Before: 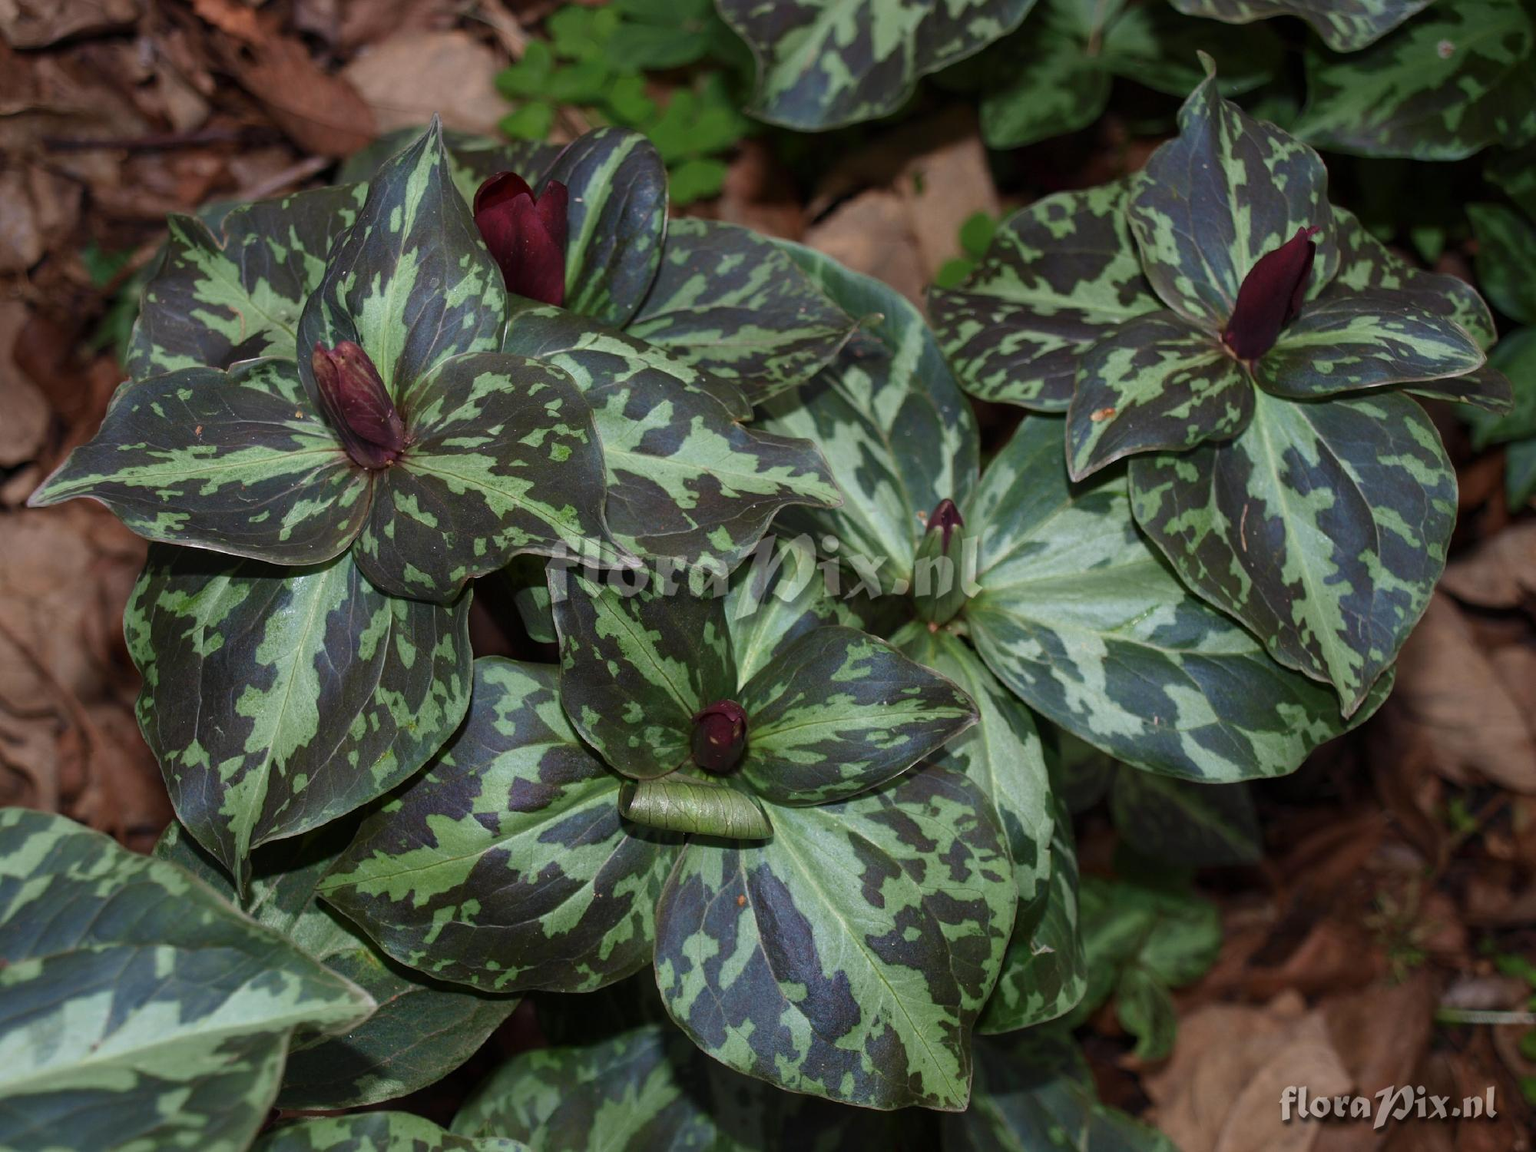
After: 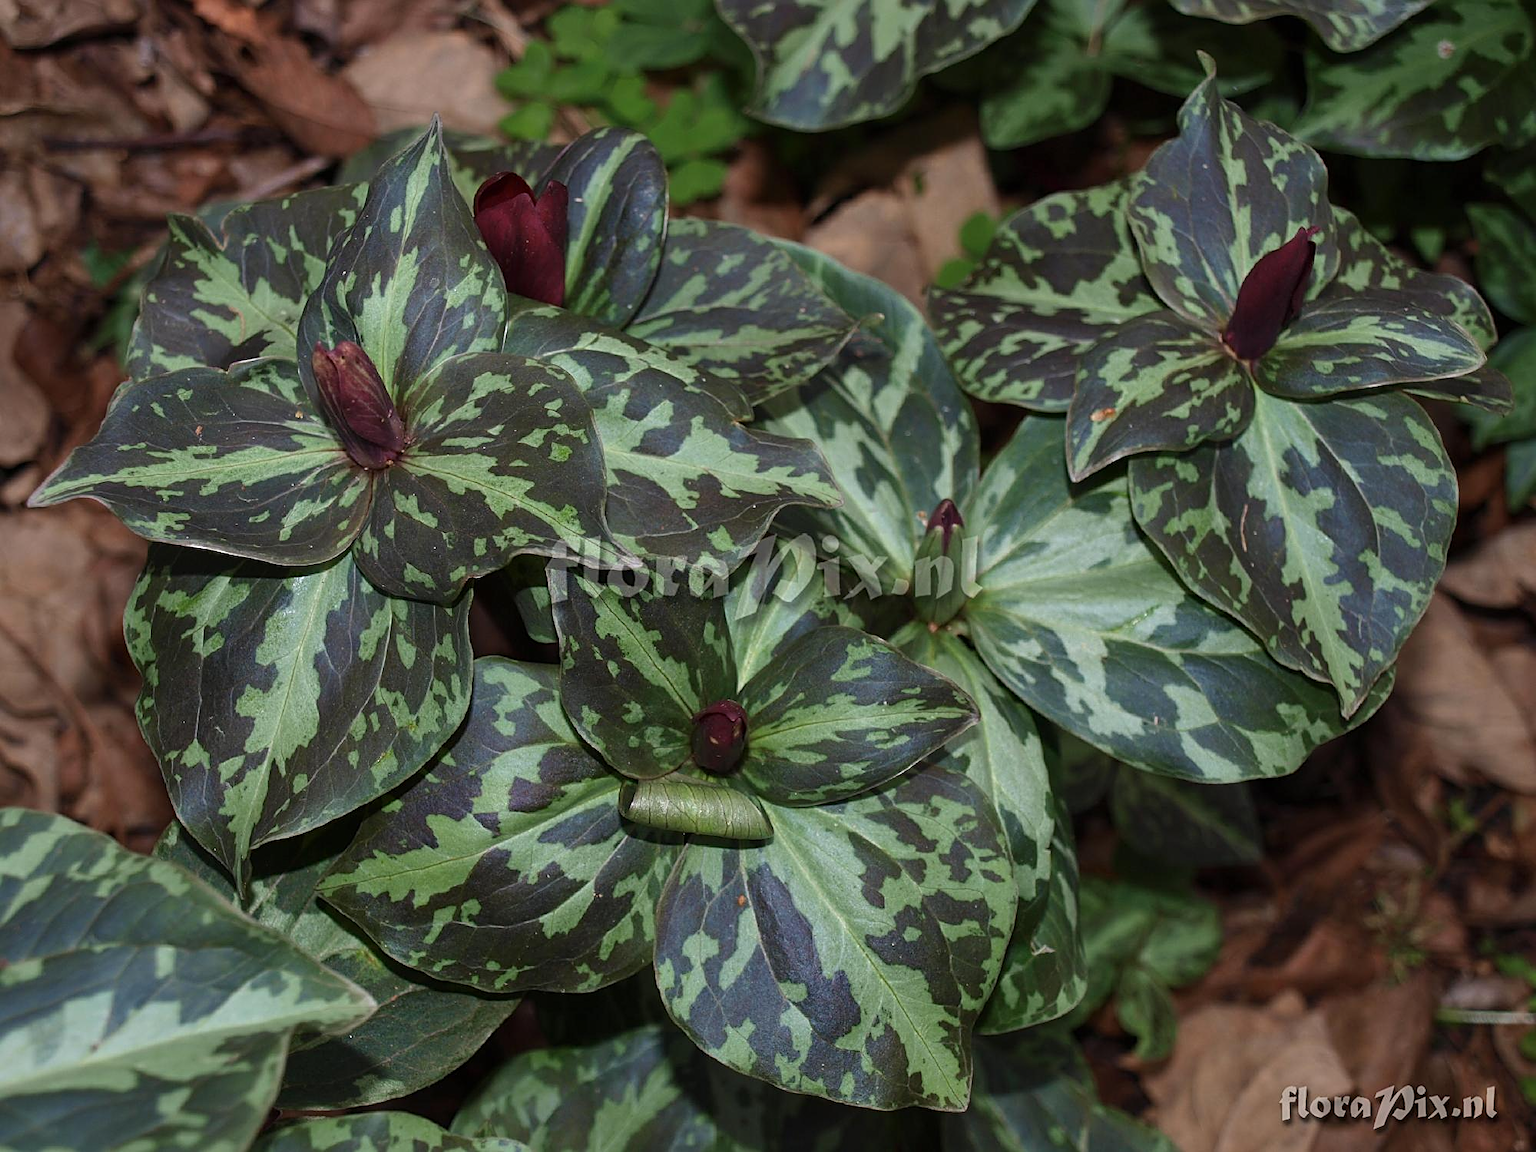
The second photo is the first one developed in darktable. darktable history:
shadows and highlights: shadows 29.39, highlights -29.03, low approximation 0.01, soften with gaussian
sharpen: on, module defaults
